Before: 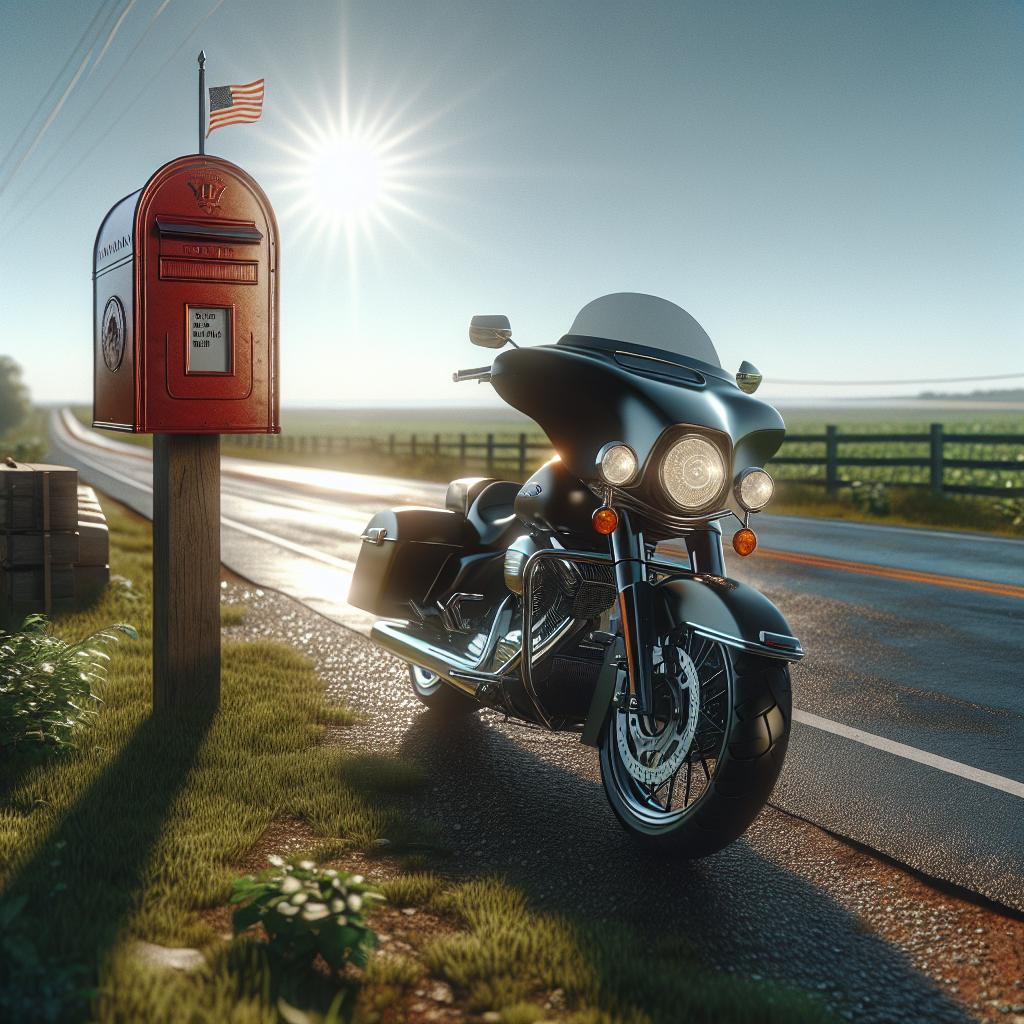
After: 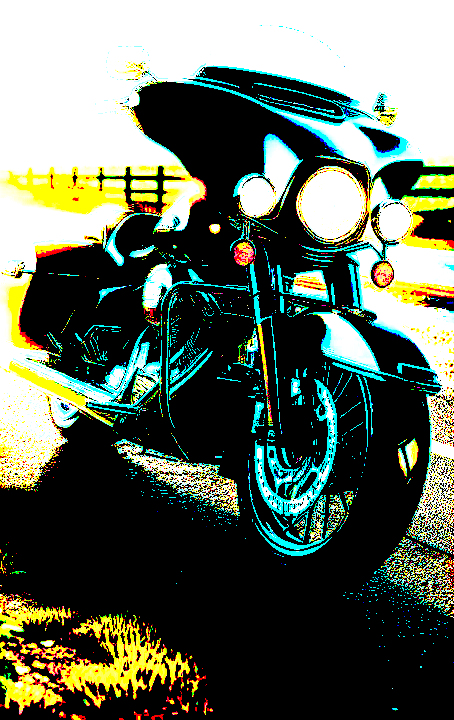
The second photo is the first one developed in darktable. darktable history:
exposure: black level correction 0.1, exposure 3 EV, compensate highlight preservation false
levels: levels [0, 0.394, 0.787]
crop: left 35.432%, top 26.233%, right 20.145%, bottom 3.432%
sharpen: on, module defaults
base curve: curves: ch0 [(0, 0) (0.028, 0.03) (0.121, 0.232) (0.46, 0.748) (0.859, 0.968) (1, 1)], preserve colors none
color correction: saturation 0.85
contrast brightness saturation: contrast 1, brightness 1, saturation 1
color balance rgb: shadows lift › luminance -21.66%, shadows lift › chroma 8.98%, shadows lift › hue 283.37°, power › chroma 1.55%, power › hue 25.59°, highlights gain › luminance 6.08%, highlights gain › chroma 2.55%, highlights gain › hue 90°, global offset › luminance -0.87%, perceptual saturation grading › global saturation 27.49%, perceptual saturation grading › highlights -28.39%, perceptual saturation grading › mid-tones 15.22%, perceptual saturation grading › shadows 33.98%, perceptual brilliance grading › highlights 10%, perceptual brilliance grading › mid-tones 5%
